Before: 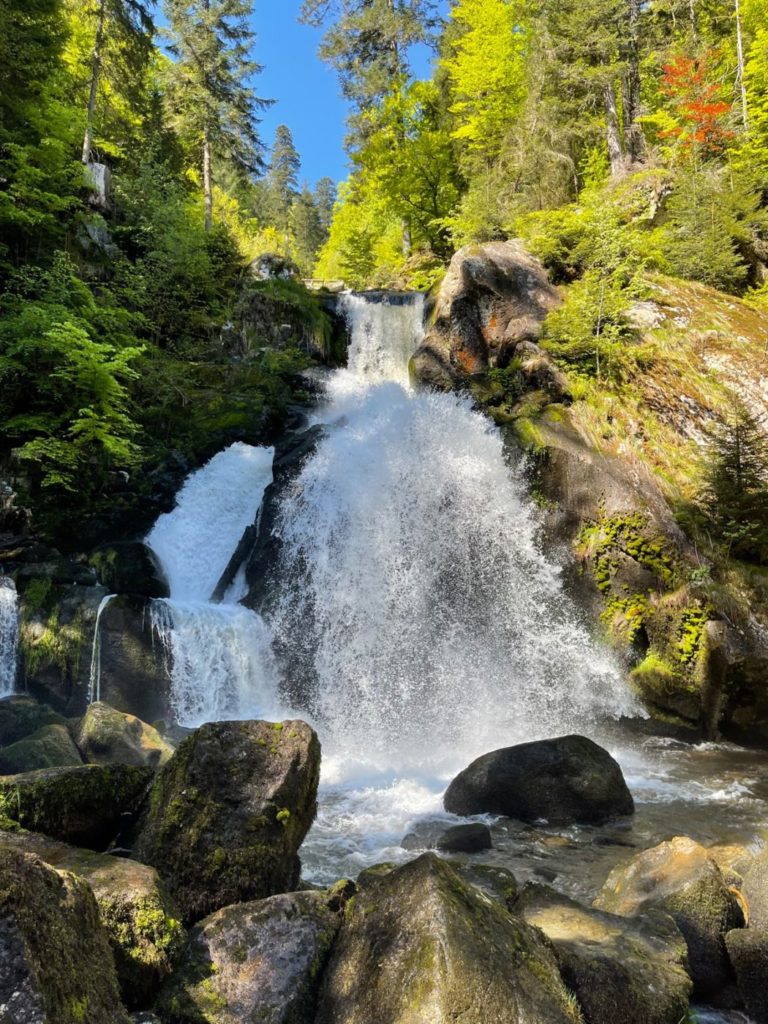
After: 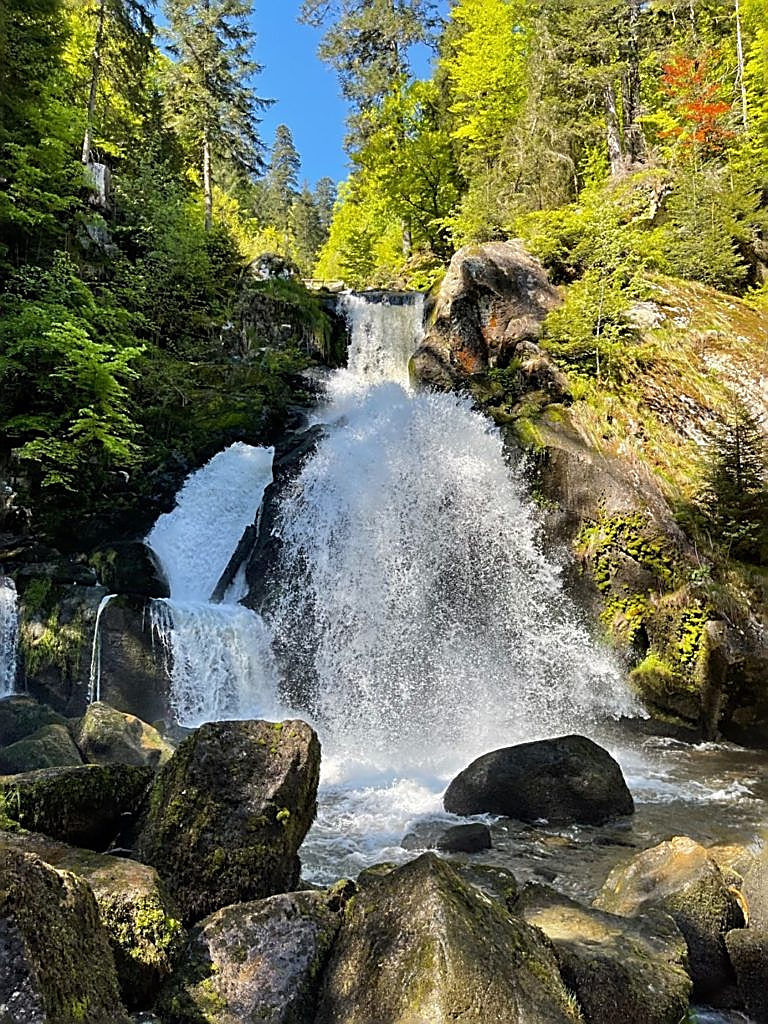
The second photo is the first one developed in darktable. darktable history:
sharpen: radius 1.685, amount 1.294
exposure: compensate highlight preservation false
